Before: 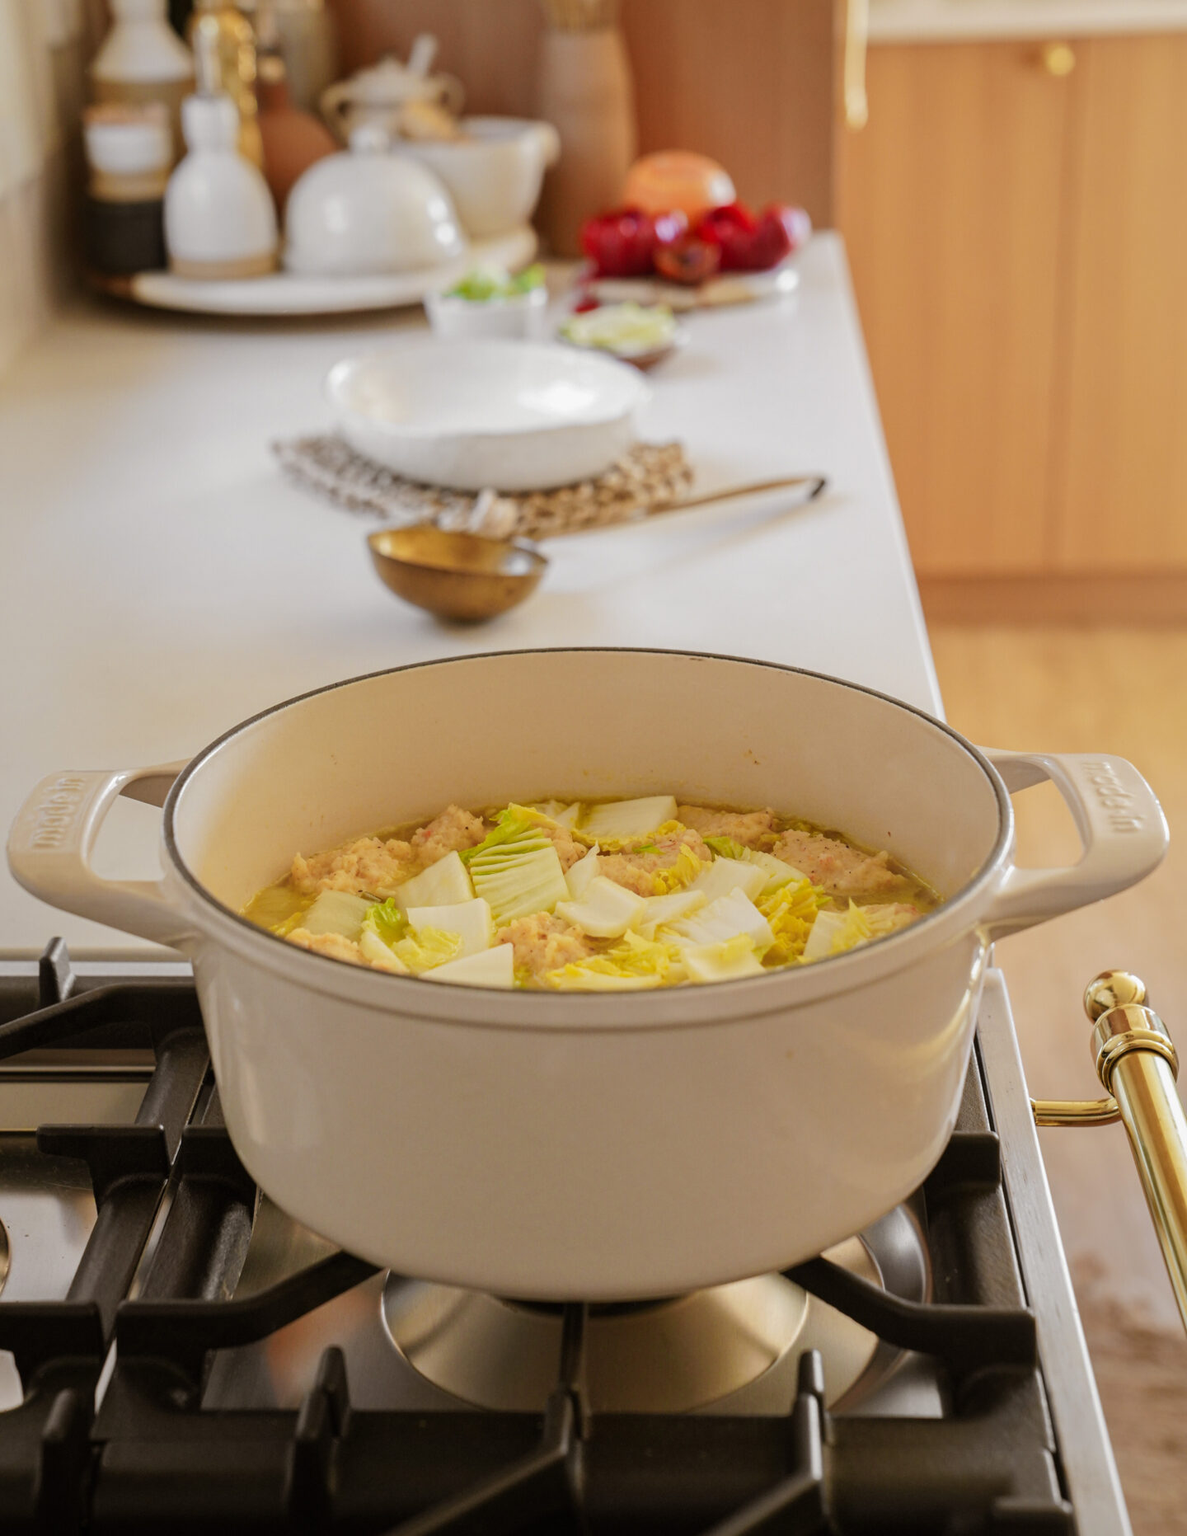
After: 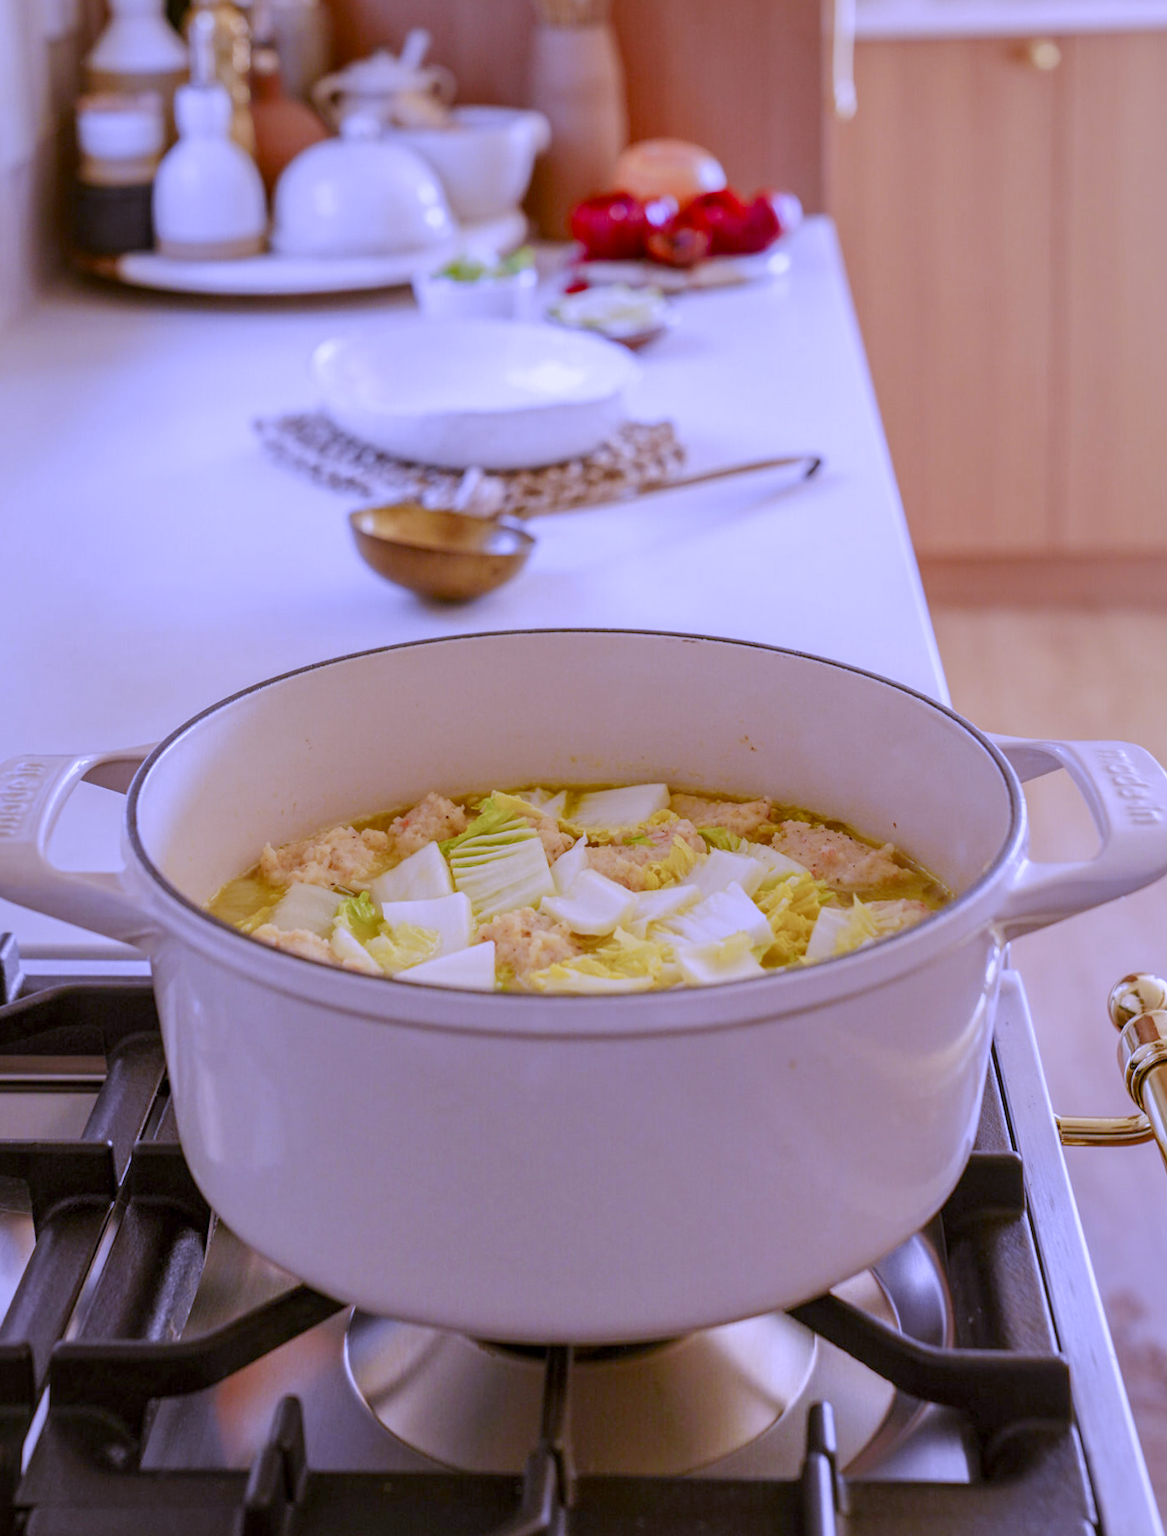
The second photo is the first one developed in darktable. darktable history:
local contrast: detail 130%
white balance: red 0.98, blue 1.61
rotate and perspective: rotation 0.215°, lens shift (vertical) -0.139, crop left 0.069, crop right 0.939, crop top 0.002, crop bottom 0.996
color balance rgb: shadows lift › chroma 1%, shadows lift › hue 113°, highlights gain › chroma 0.2%, highlights gain › hue 333°, perceptual saturation grading › global saturation 20%, perceptual saturation grading › highlights -50%, perceptual saturation grading › shadows 25%, contrast -20%
crop and rotate: top 0%, bottom 5.097%
